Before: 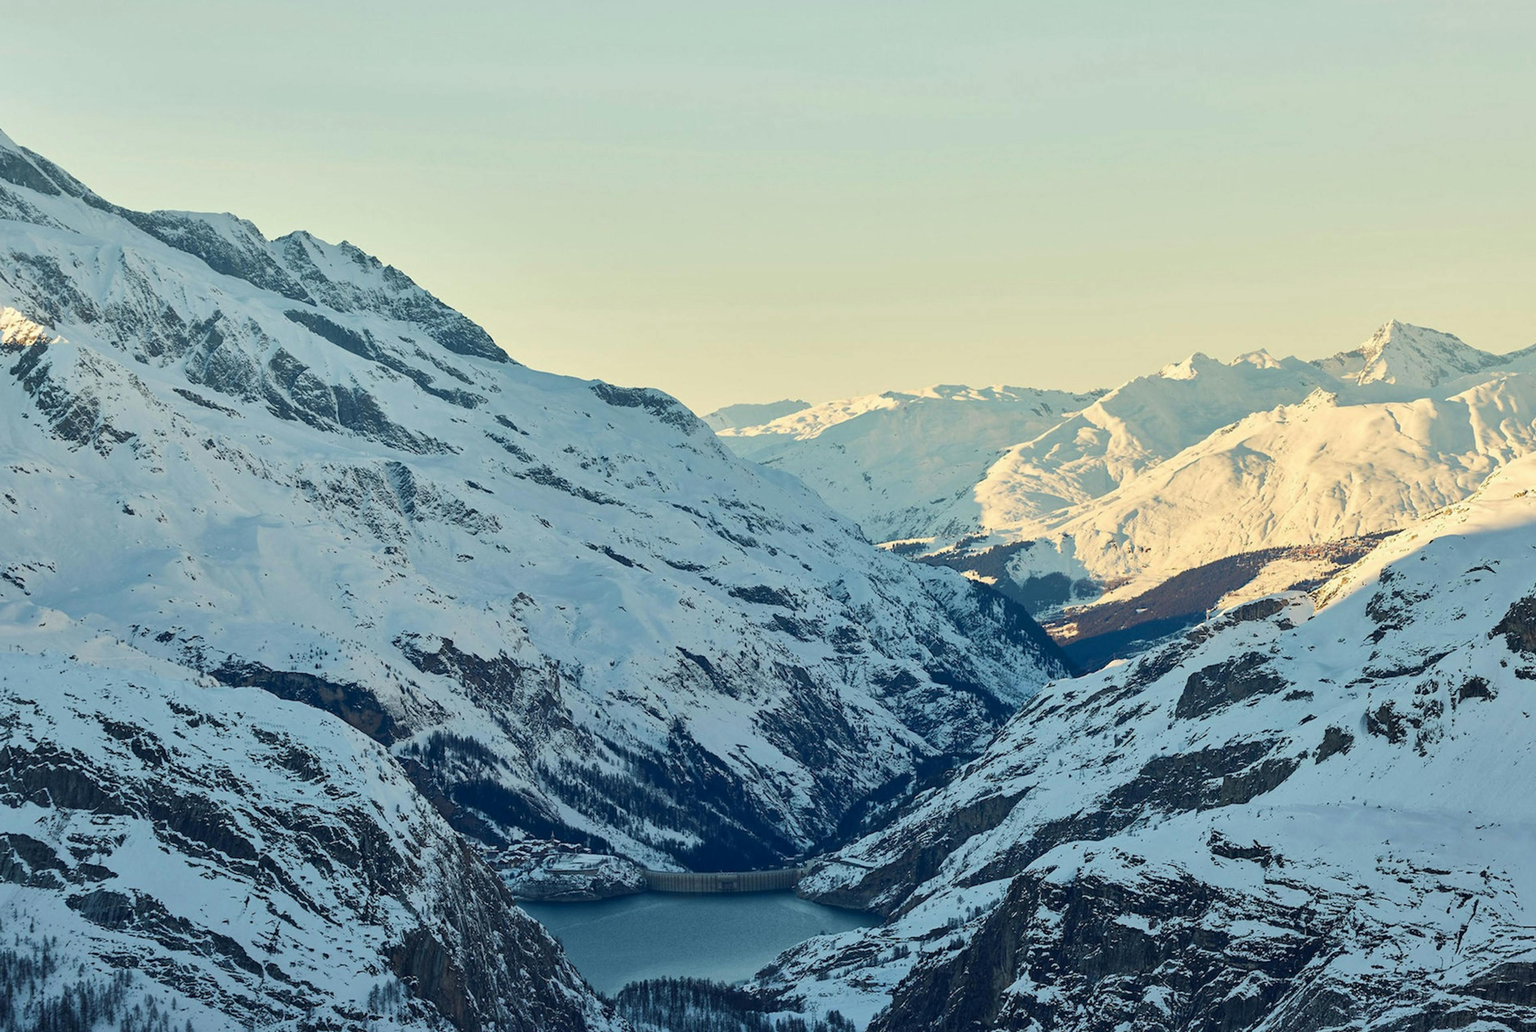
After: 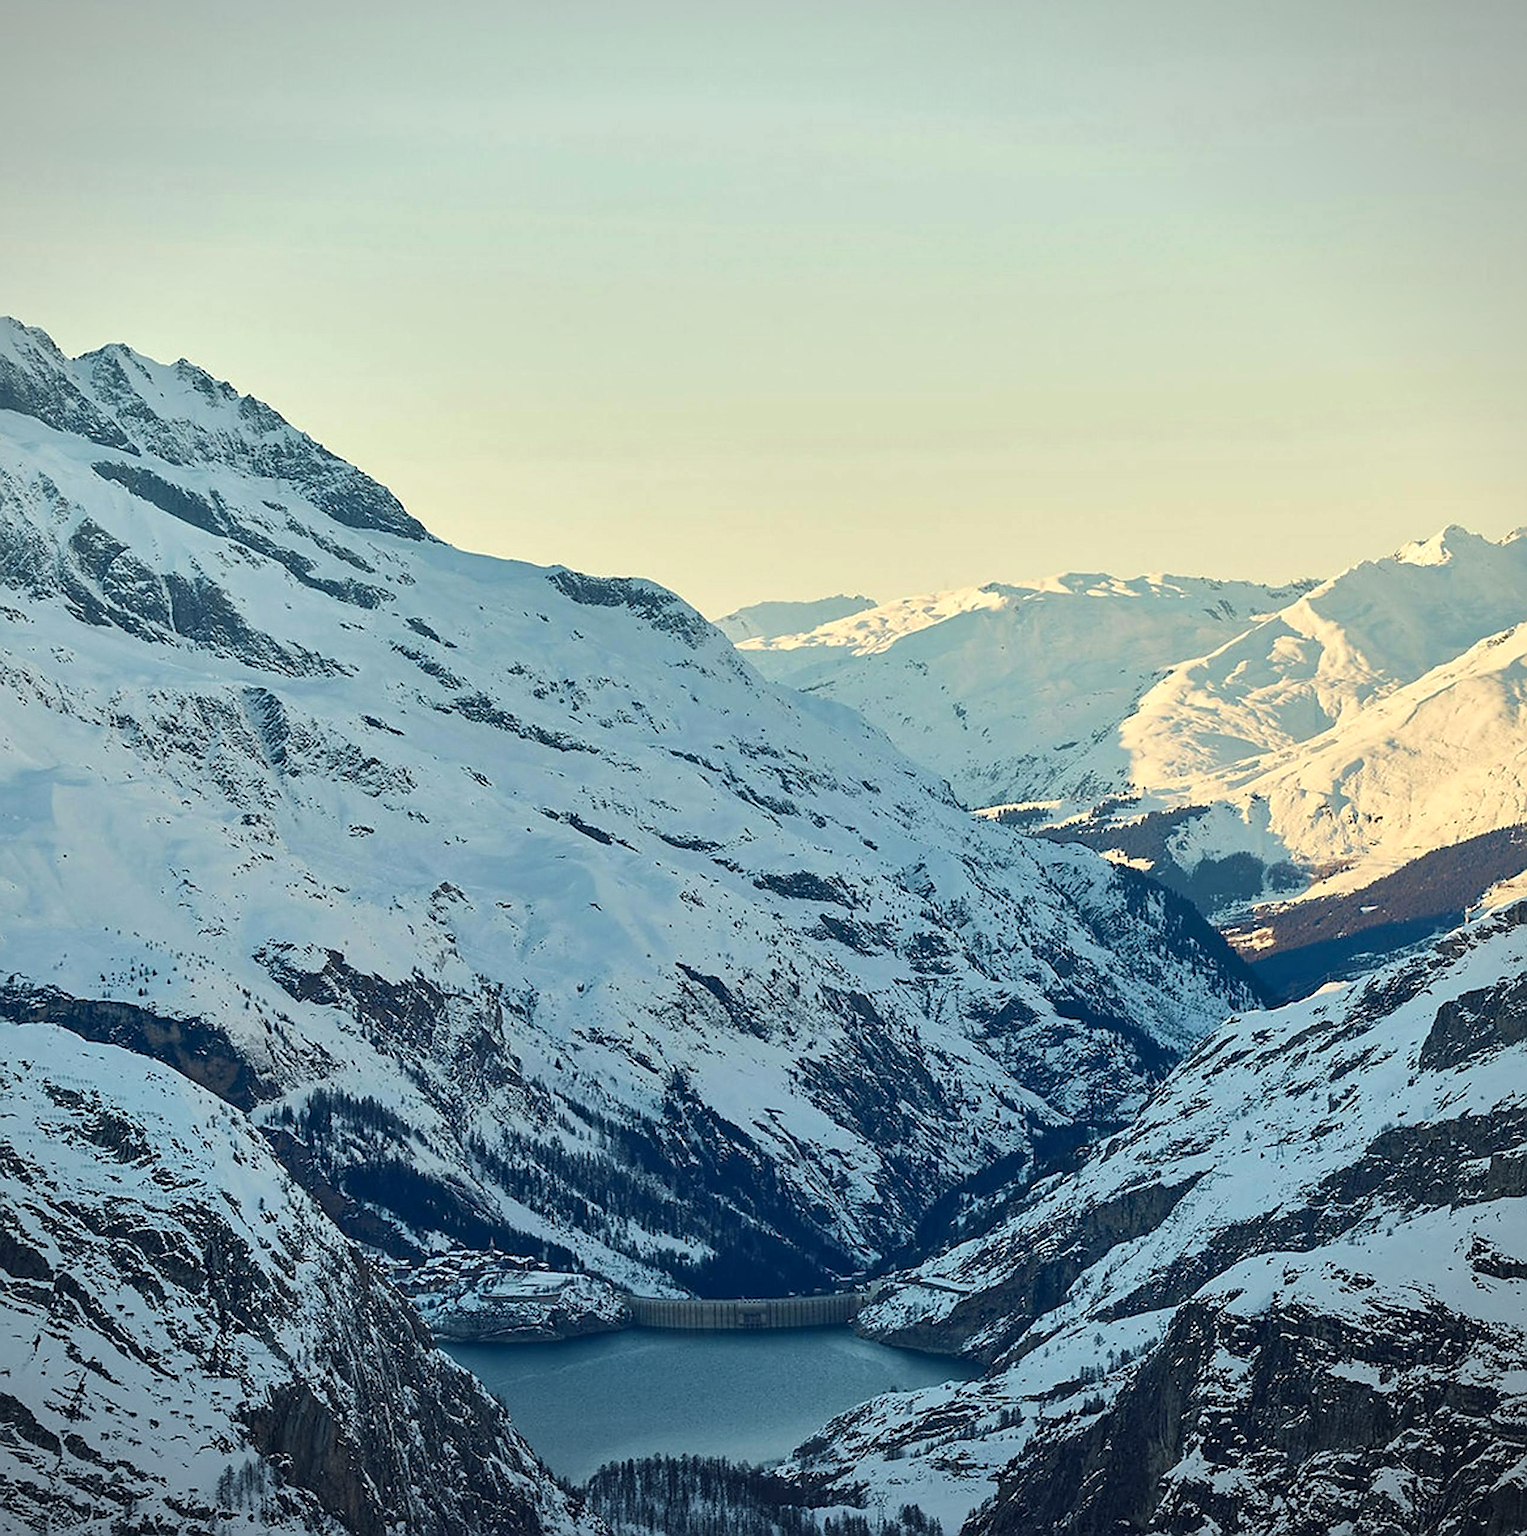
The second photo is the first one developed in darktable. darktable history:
exposure: exposure 0.124 EV, compensate highlight preservation false
sharpen: radius 1.66, amount 1.309
crop and rotate: left 14.496%, right 18.703%
vignetting: fall-off start 99.76%, fall-off radius 70.83%, center (-0.033, -0.035), width/height ratio 1.171
